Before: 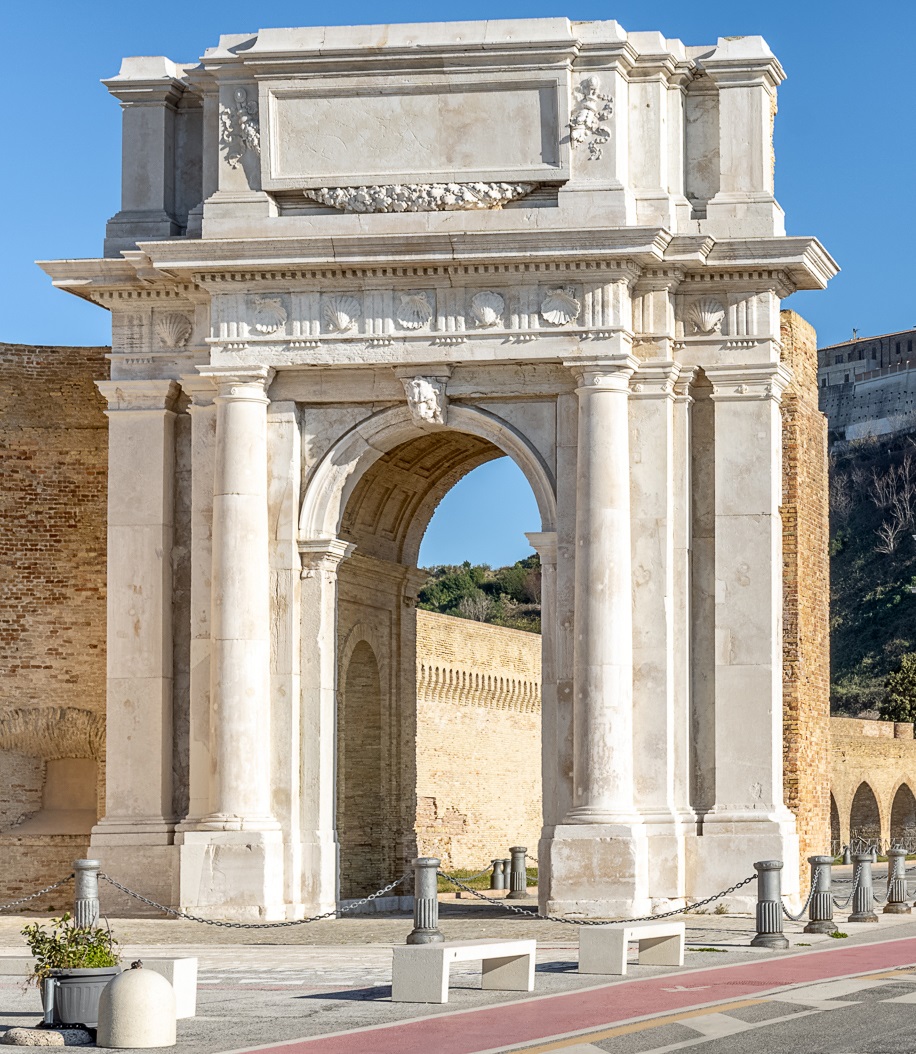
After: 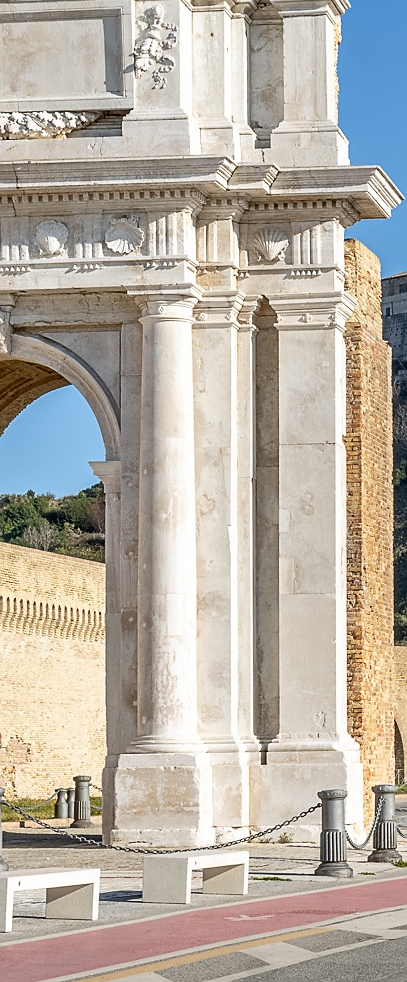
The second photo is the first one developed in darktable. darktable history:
crop: left 47.624%, top 6.824%, right 7.896%
sharpen: radius 1.016, threshold 0.885
